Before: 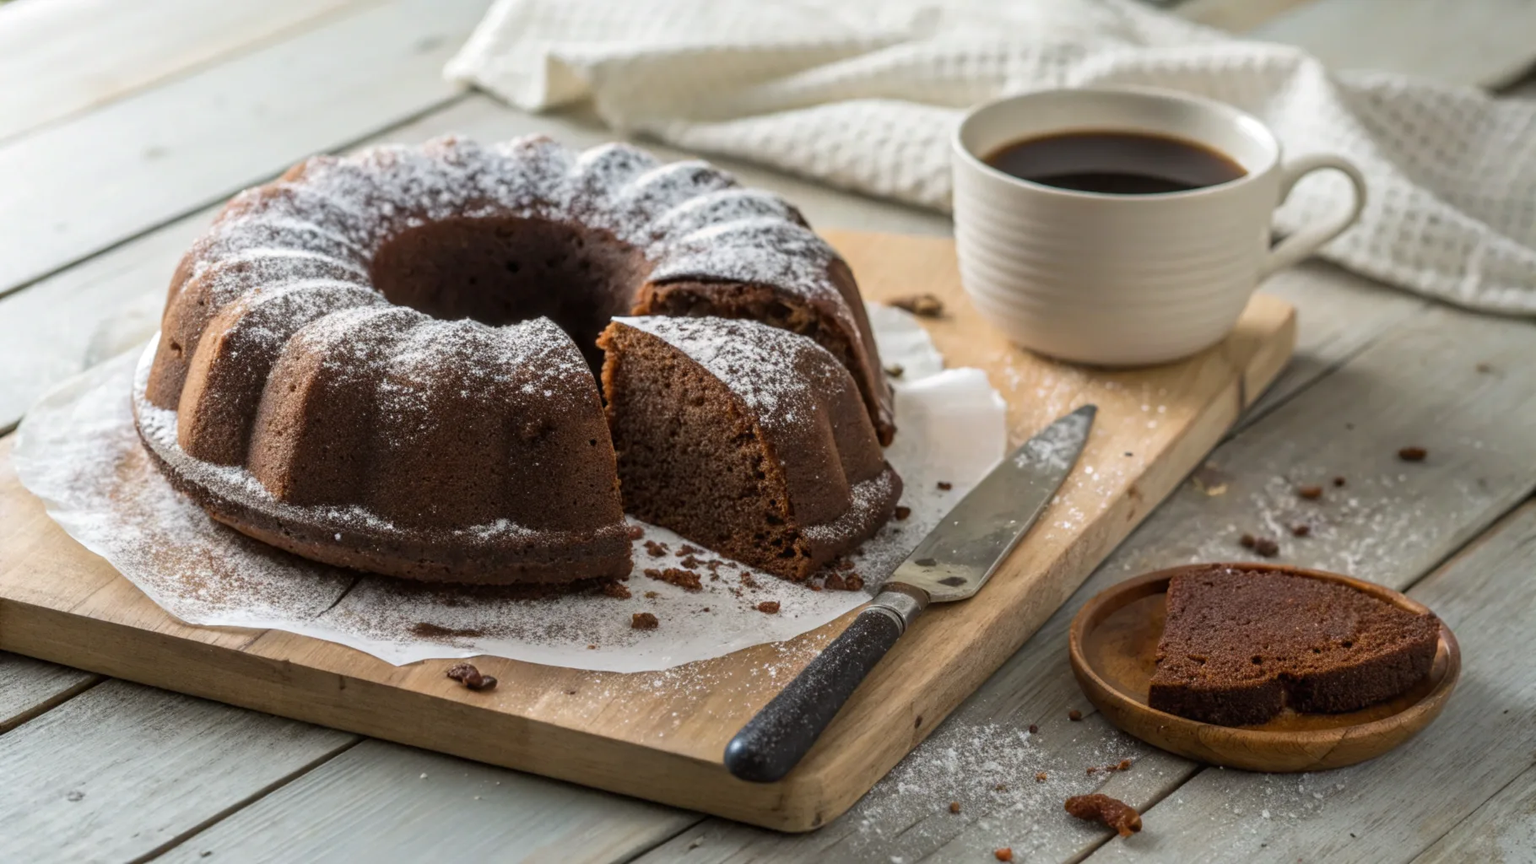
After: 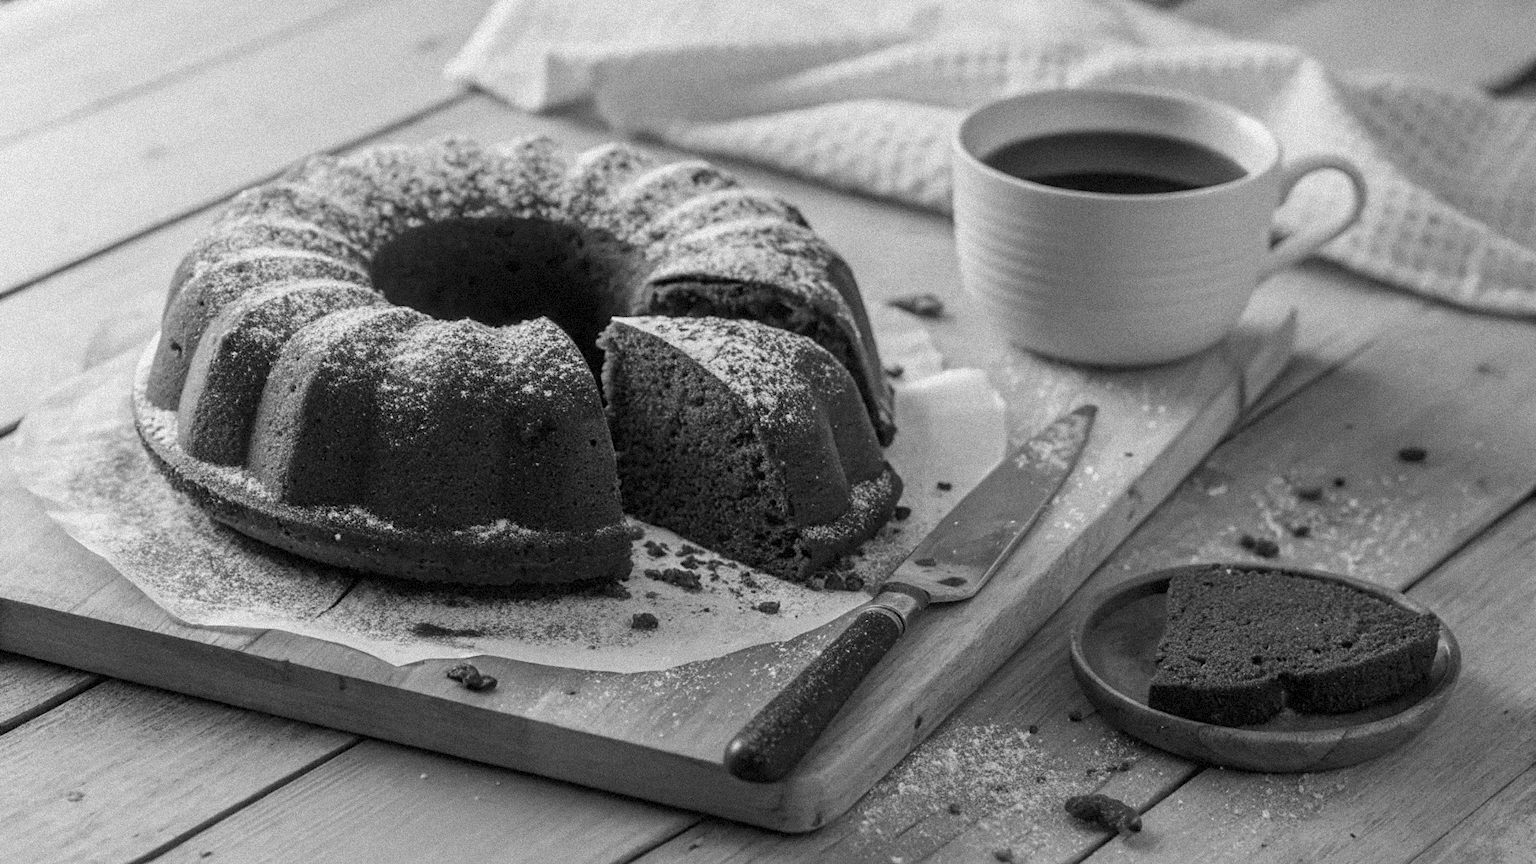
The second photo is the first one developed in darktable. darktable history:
monochrome: a -92.57, b 58.91
grain: coarseness 9.38 ISO, strength 34.99%, mid-tones bias 0%
sharpen: amount 0.2
